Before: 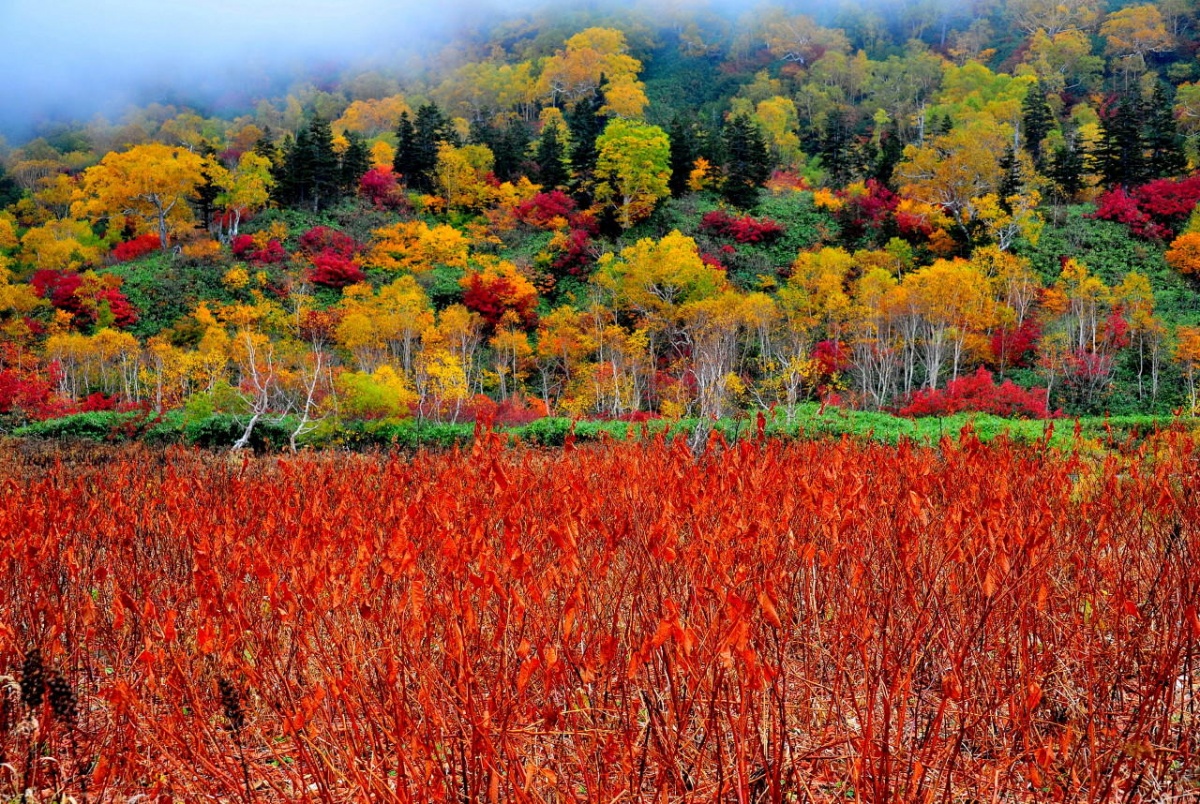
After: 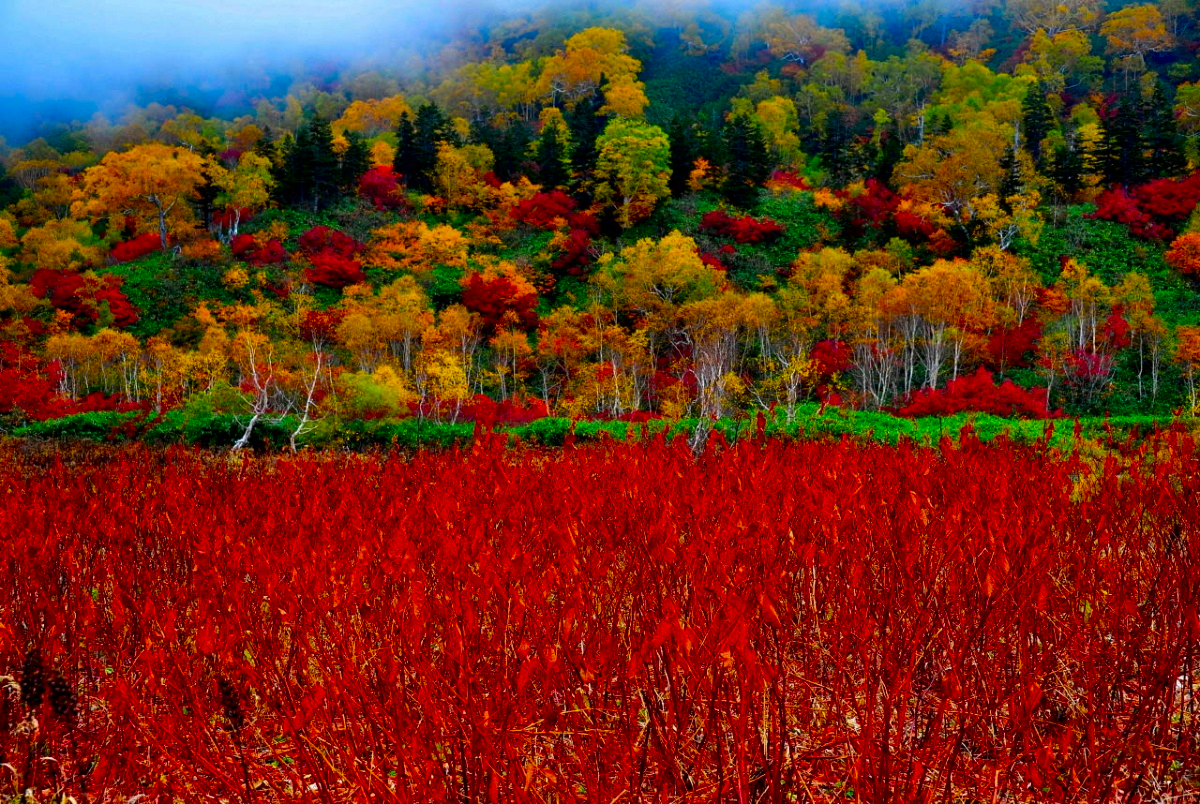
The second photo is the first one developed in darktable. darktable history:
contrast brightness saturation: brightness -0.25, saturation 0.2
color balance rgb: perceptual saturation grading › global saturation 20%, global vibrance 20%
